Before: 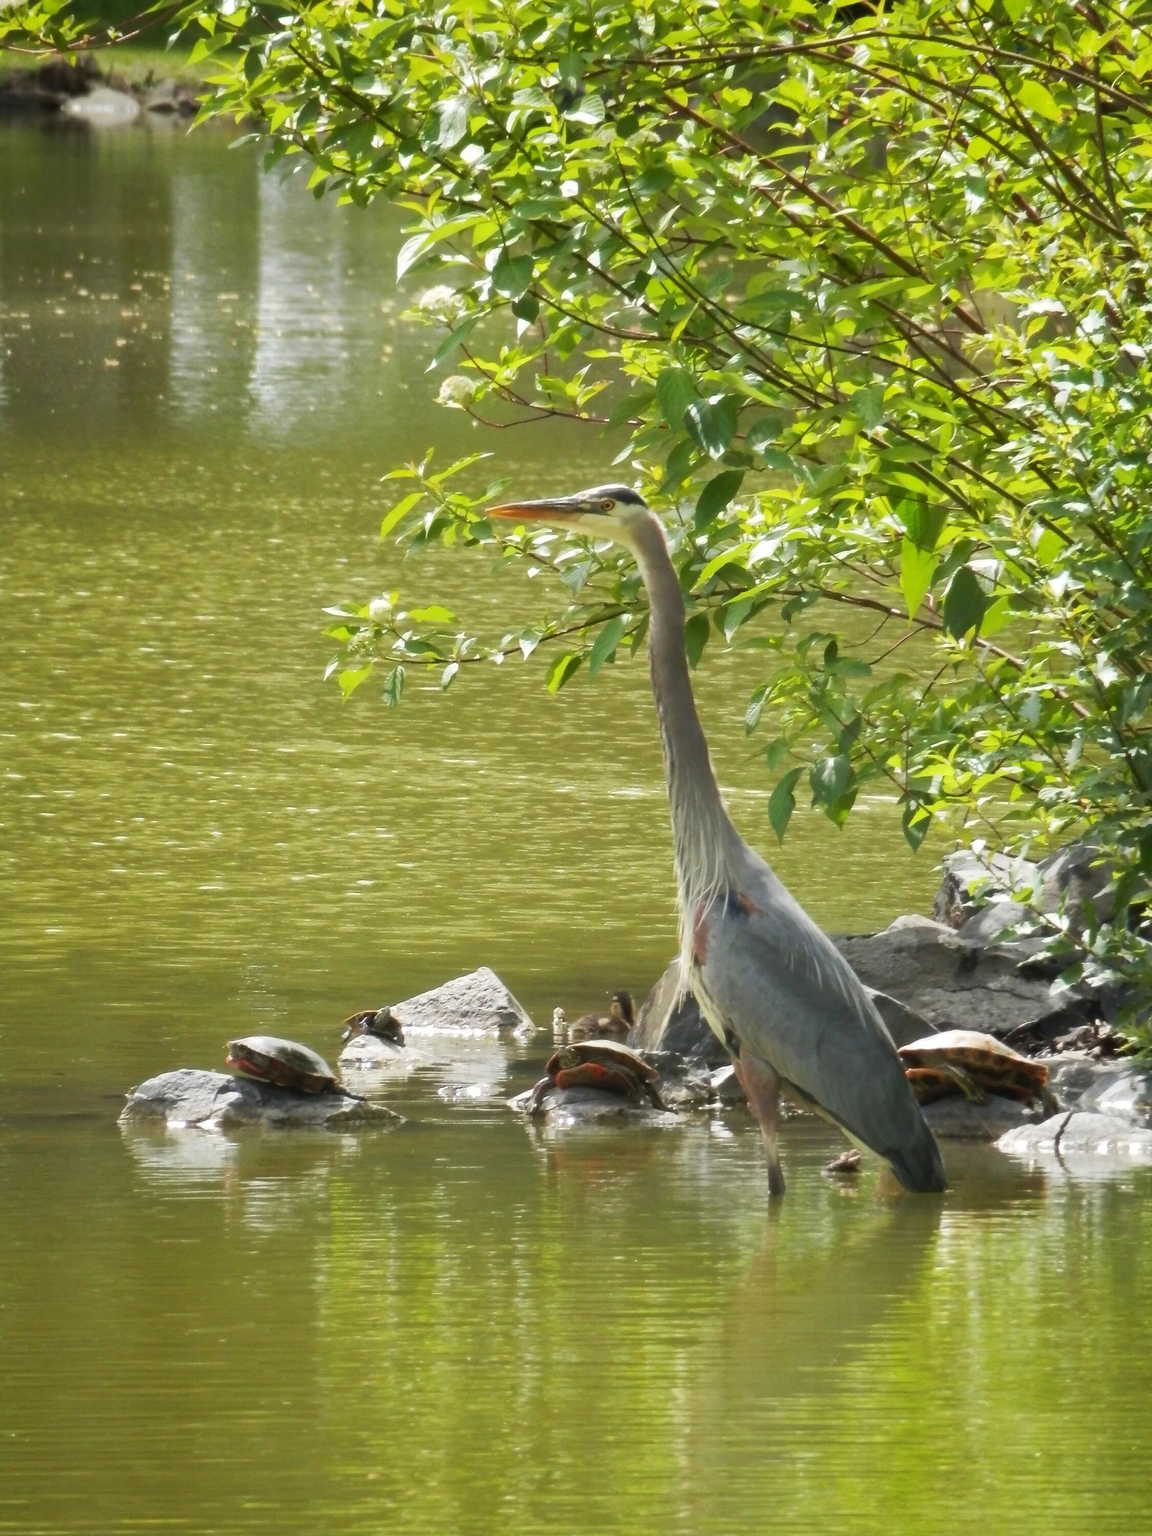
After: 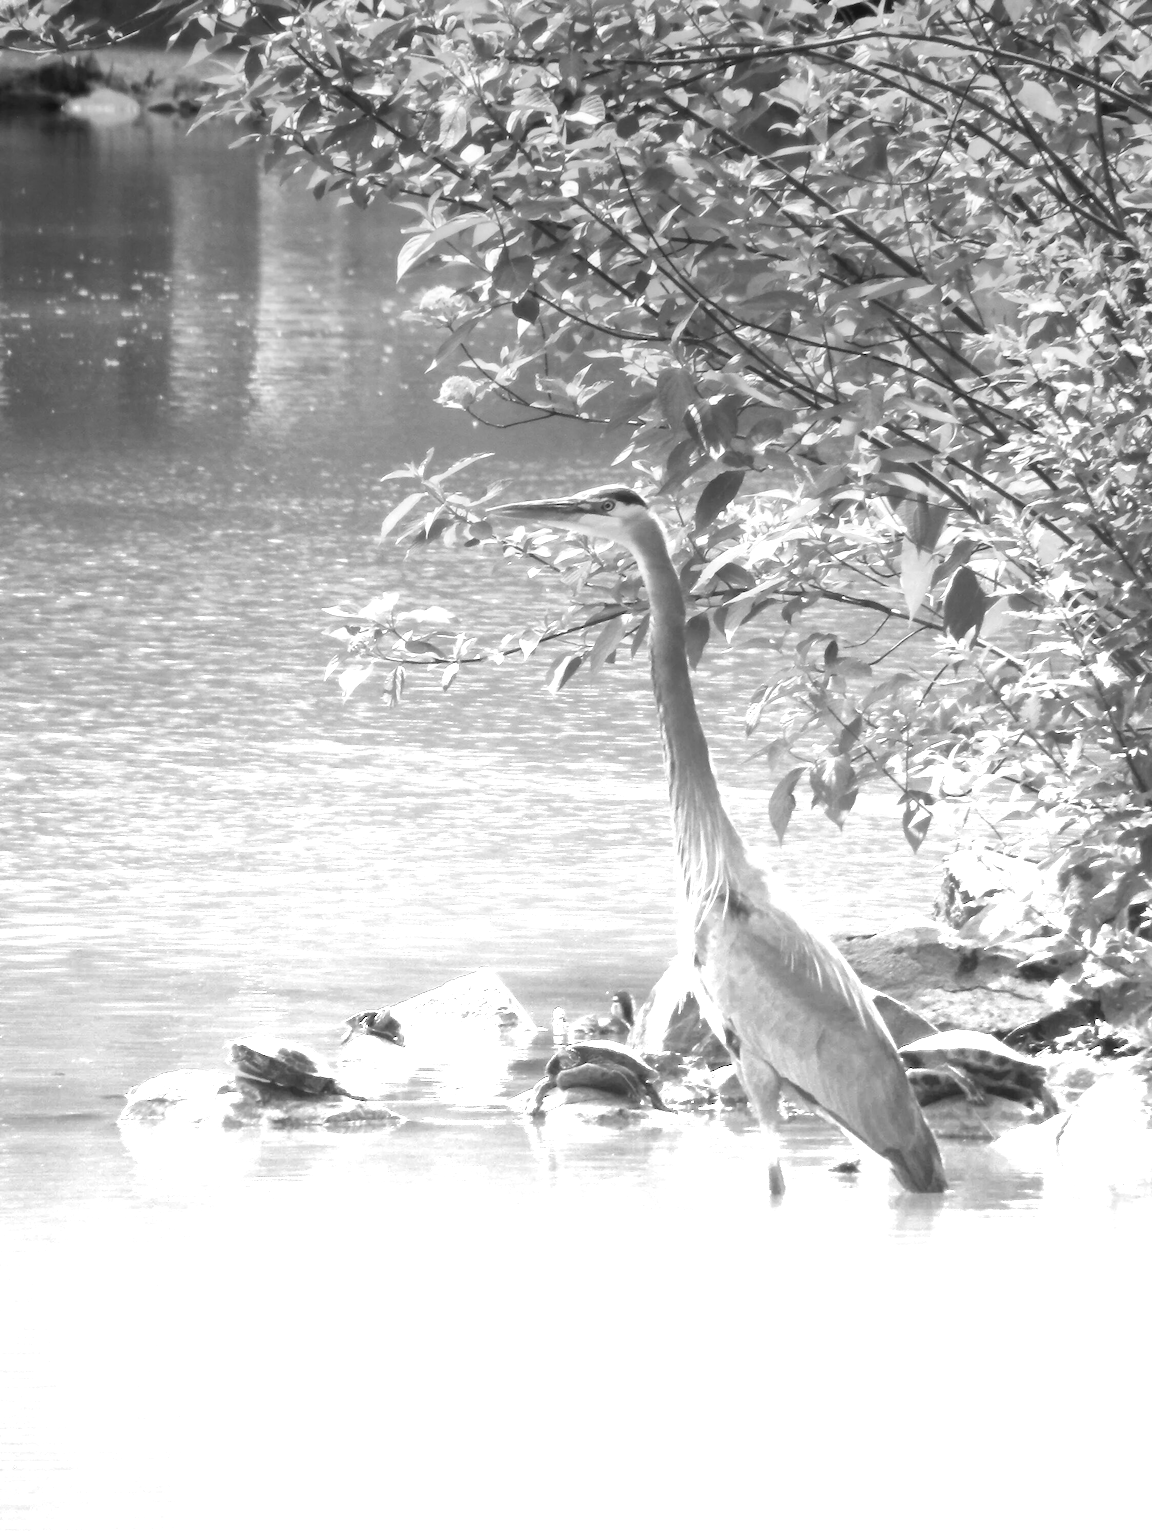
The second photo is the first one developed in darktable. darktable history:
graduated density: density -3.9 EV
color balance: output saturation 110%
color contrast: green-magenta contrast 0, blue-yellow contrast 0
